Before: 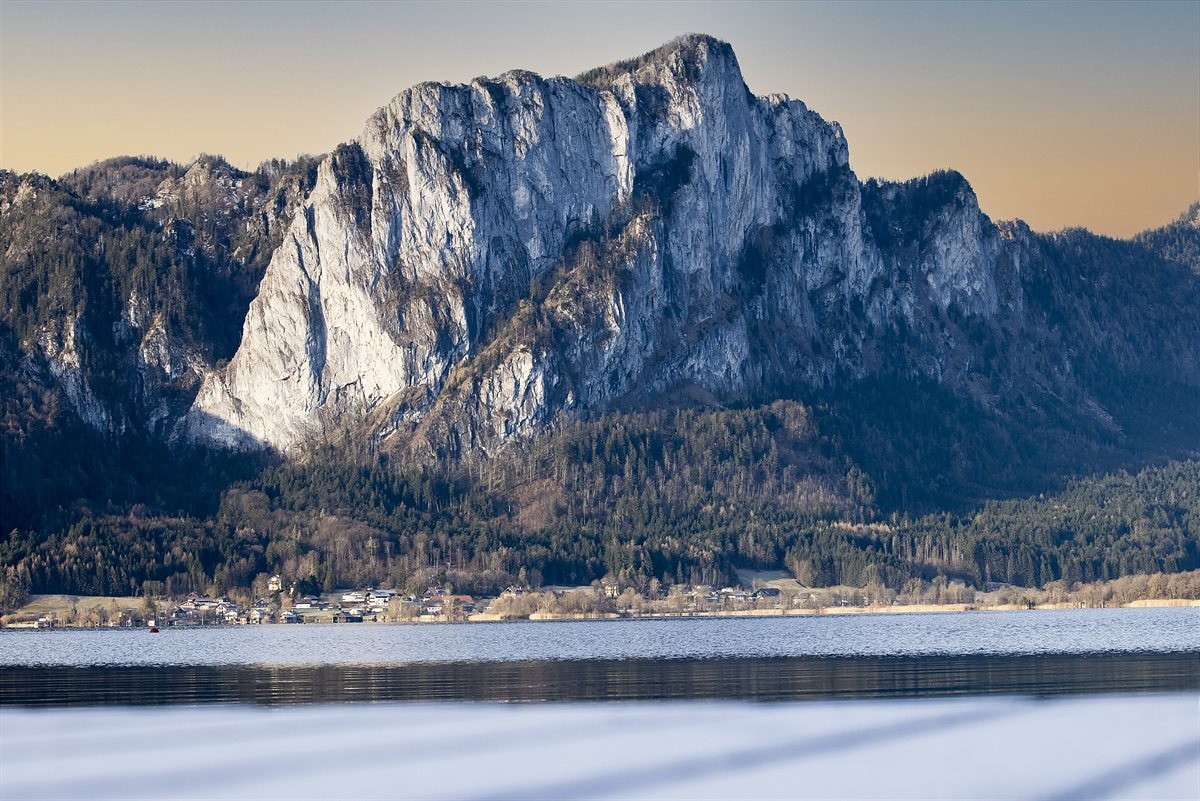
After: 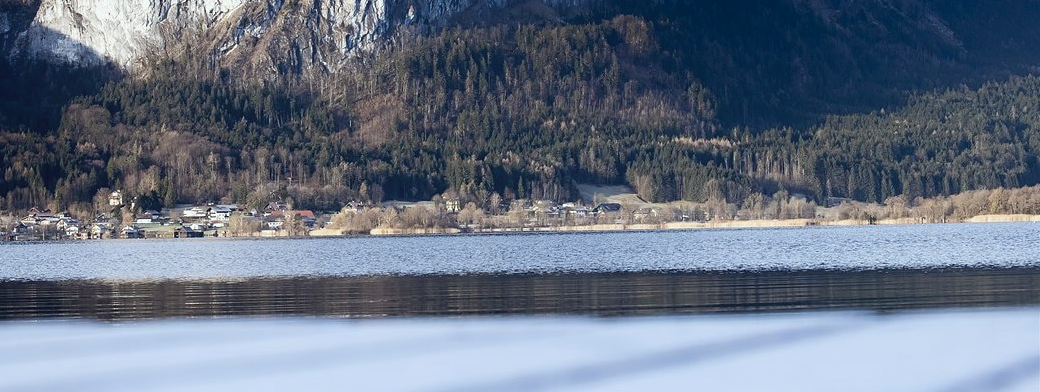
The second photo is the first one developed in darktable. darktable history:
color correction: highlights a* -3.28, highlights b* -6.24, shadows a* 3.1, shadows b* 5.19
shadows and highlights: shadows -70, highlights 35, soften with gaussian
crop and rotate: left 13.306%, top 48.129%, bottom 2.928%
